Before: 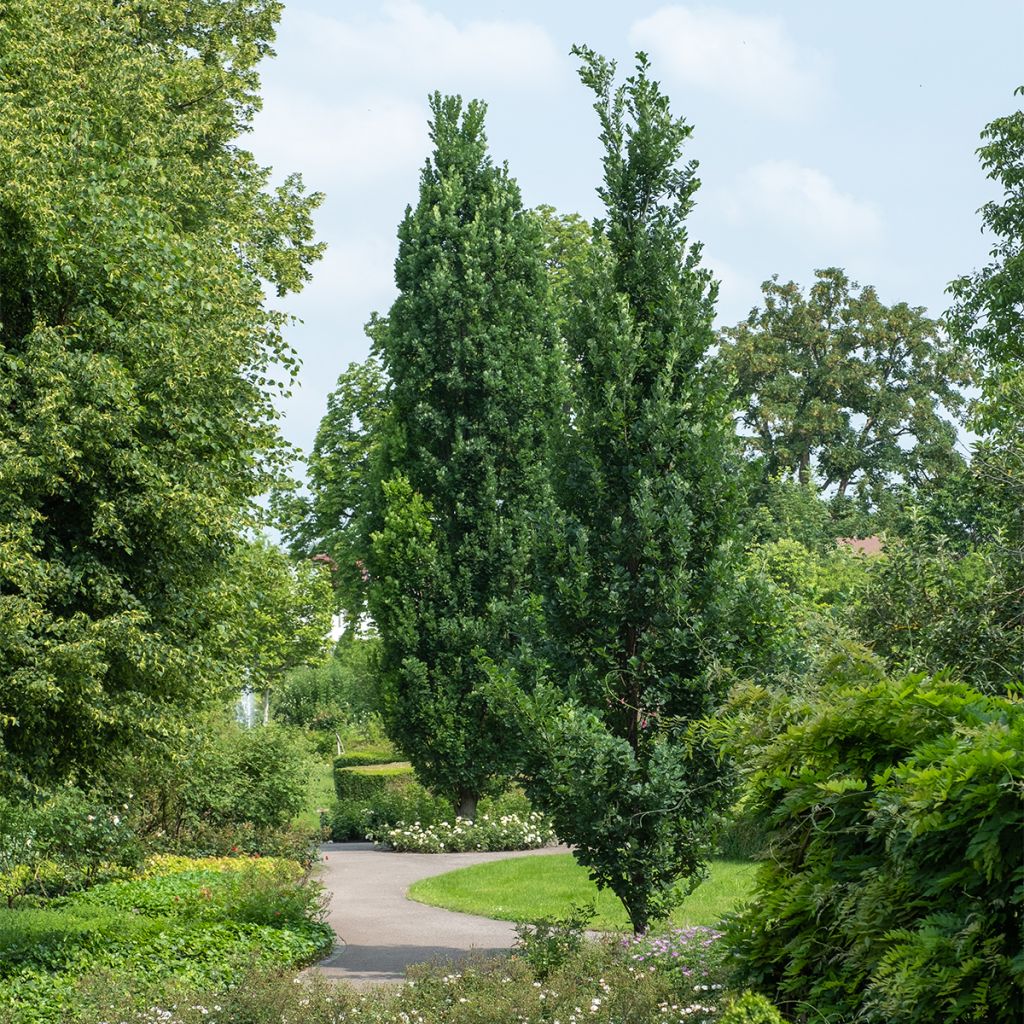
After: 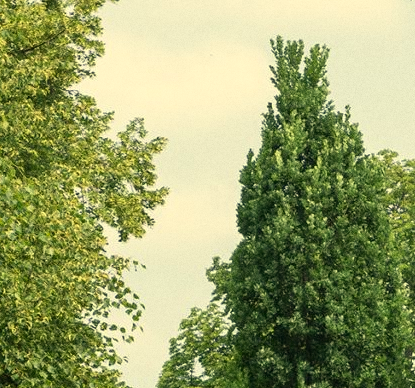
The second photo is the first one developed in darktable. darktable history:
white balance: red 1.08, blue 0.791
crop: left 15.452%, top 5.459%, right 43.956%, bottom 56.62%
grain: coarseness 11.82 ISO, strength 36.67%, mid-tones bias 74.17%
